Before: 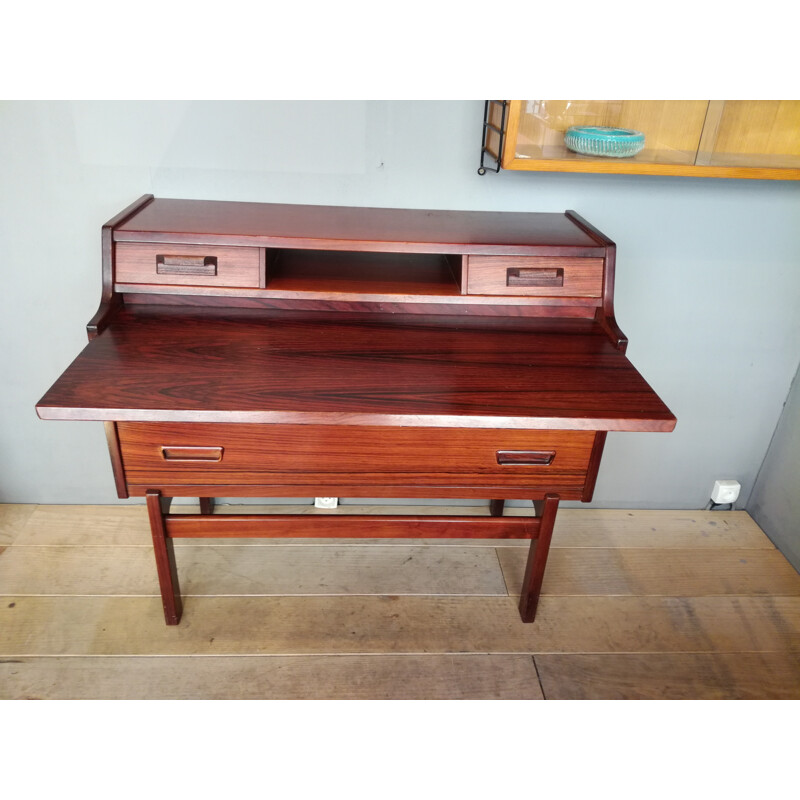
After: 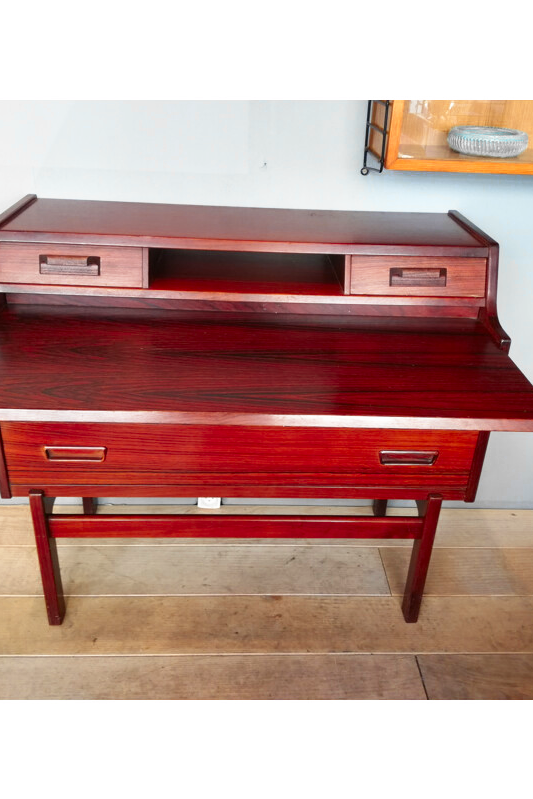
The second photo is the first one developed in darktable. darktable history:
color zones: curves: ch0 [(0, 0.363) (0.128, 0.373) (0.25, 0.5) (0.402, 0.407) (0.521, 0.525) (0.63, 0.559) (0.729, 0.662) (0.867, 0.471)]; ch1 [(0, 0.515) (0.136, 0.618) (0.25, 0.5) (0.378, 0) (0.516, 0) (0.622, 0.593) (0.737, 0.819) (0.87, 0.593)]; ch2 [(0, 0.529) (0.128, 0.471) (0.282, 0.451) (0.386, 0.662) (0.516, 0.525) (0.633, 0.554) (0.75, 0.62) (0.875, 0.441)]
tone curve: curves: ch0 [(0, 0) (0.003, 0.003) (0.011, 0.012) (0.025, 0.027) (0.044, 0.048) (0.069, 0.075) (0.1, 0.108) (0.136, 0.147) (0.177, 0.192) (0.224, 0.243) (0.277, 0.3) (0.335, 0.363) (0.399, 0.433) (0.468, 0.508) (0.543, 0.589) (0.623, 0.676) (0.709, 0.769) (0.801, 0.868) (0.898, 0.949) (1, 1)], preserve colors none
crop and rotate: left 14.841%, right 18.491%
